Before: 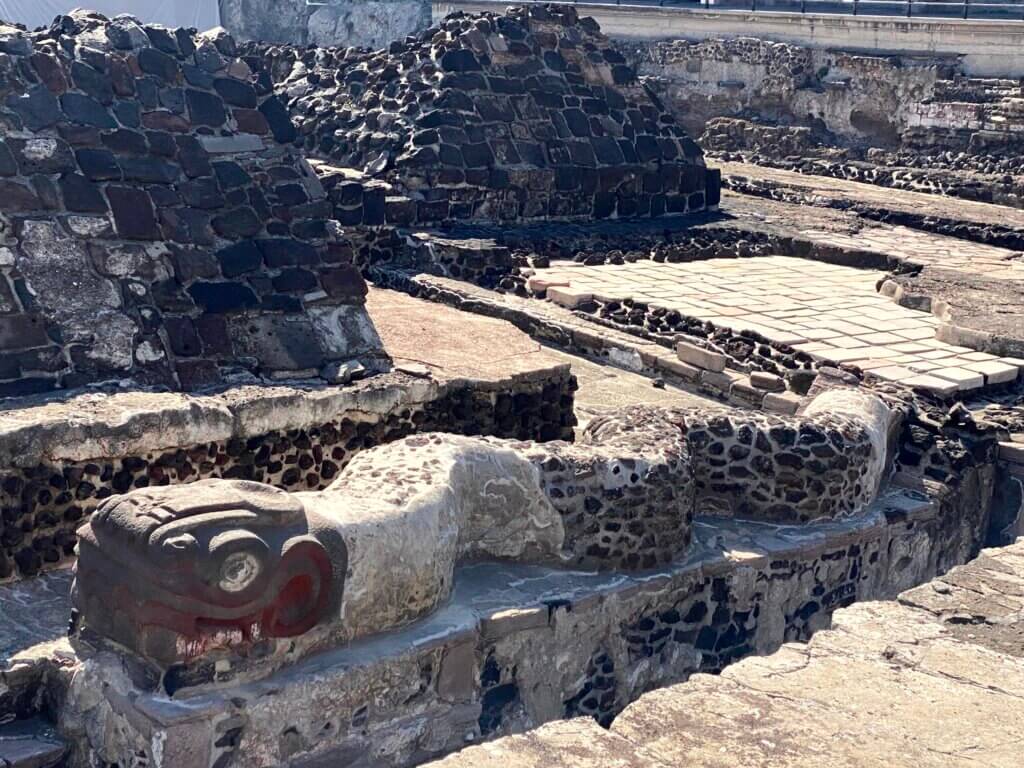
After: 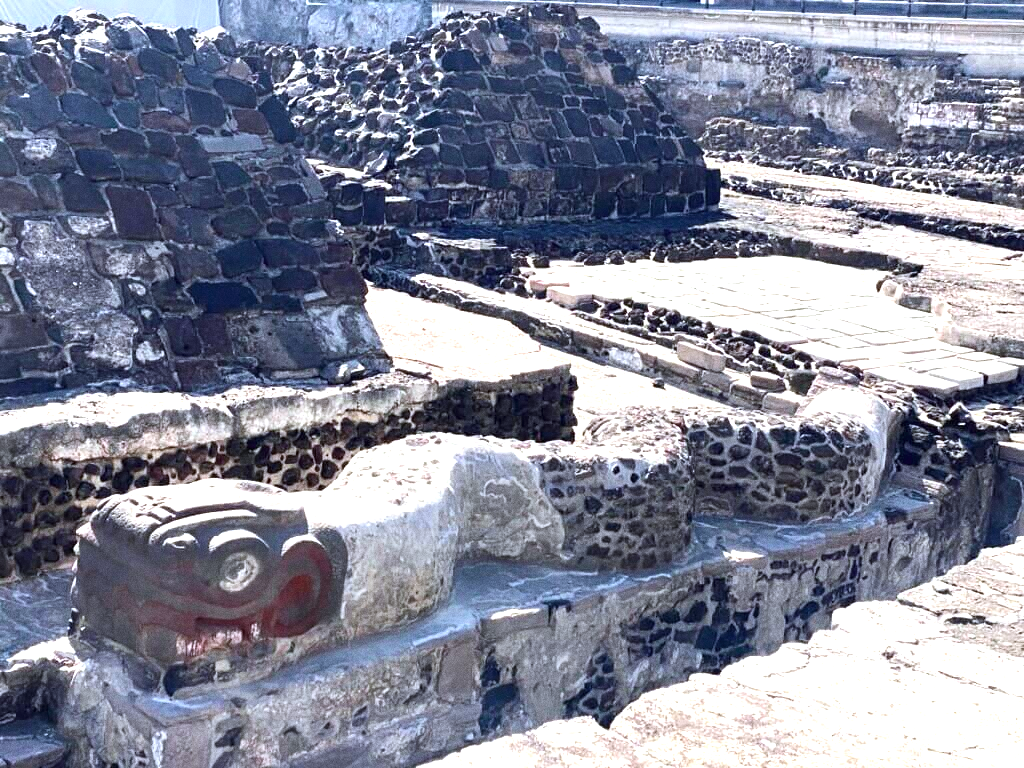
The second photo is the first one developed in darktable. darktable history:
exposure: black level correction 0, exposure 1.1 EV, compensate exposure bias true, compensate highlight preservation false
white balance: red 0.954, blue 1.079
grain: coarseness 0.47 ISO
contrast brightness saturation: saturation -0.1
